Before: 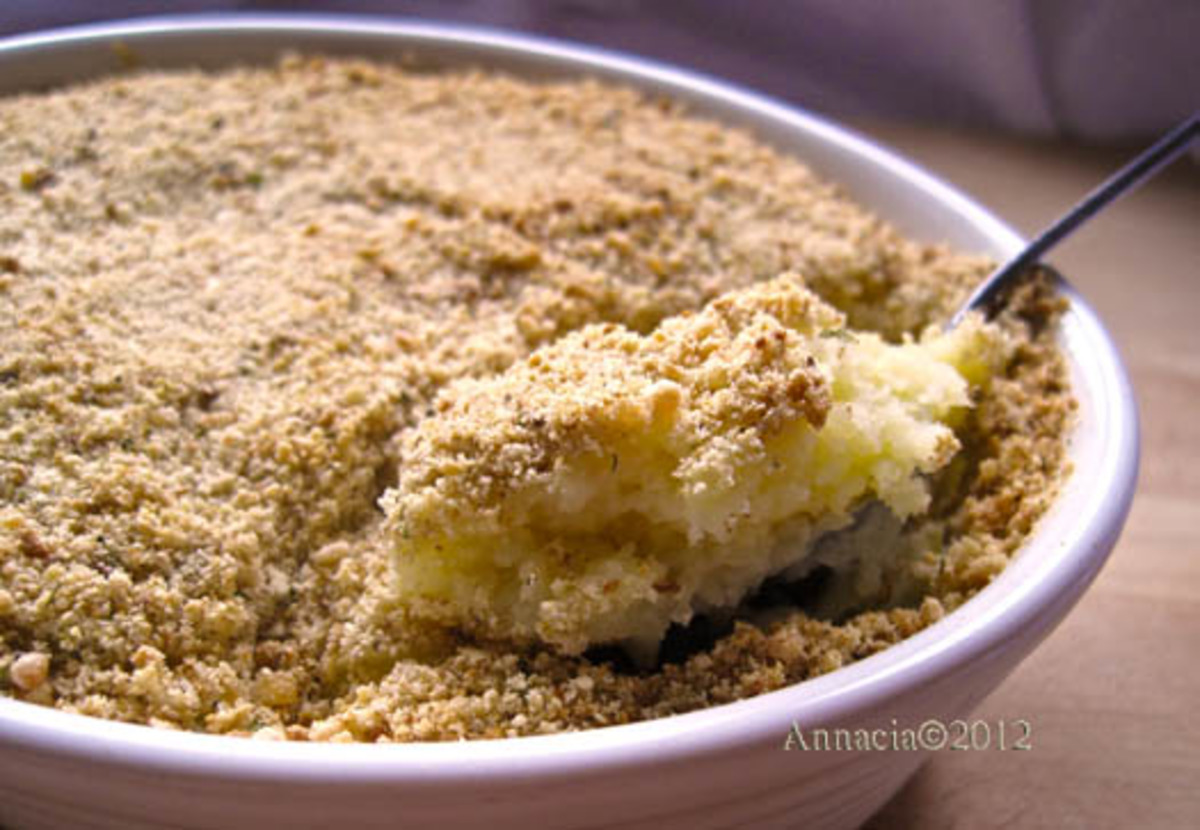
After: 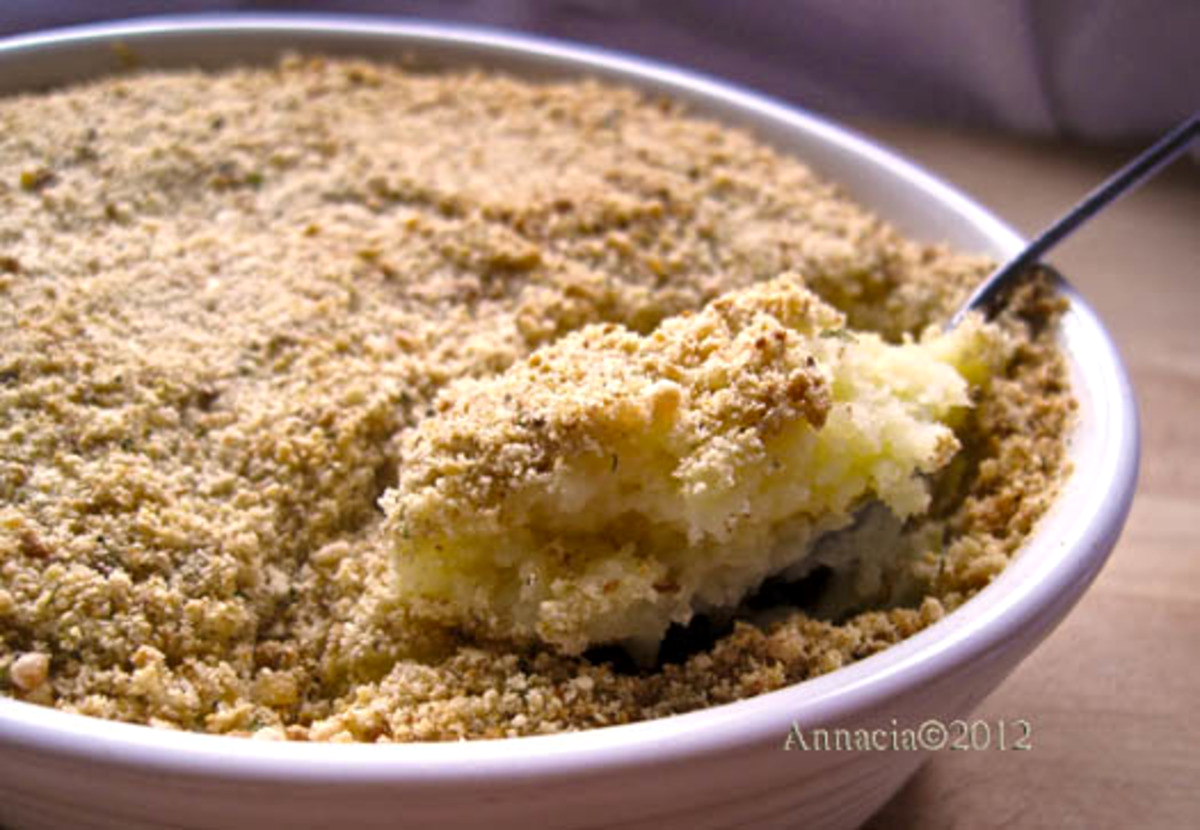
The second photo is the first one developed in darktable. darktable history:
local contrast: mode bilateral grid, contrast 19, coarseness 50, detail 121%, midtone range 0.2
